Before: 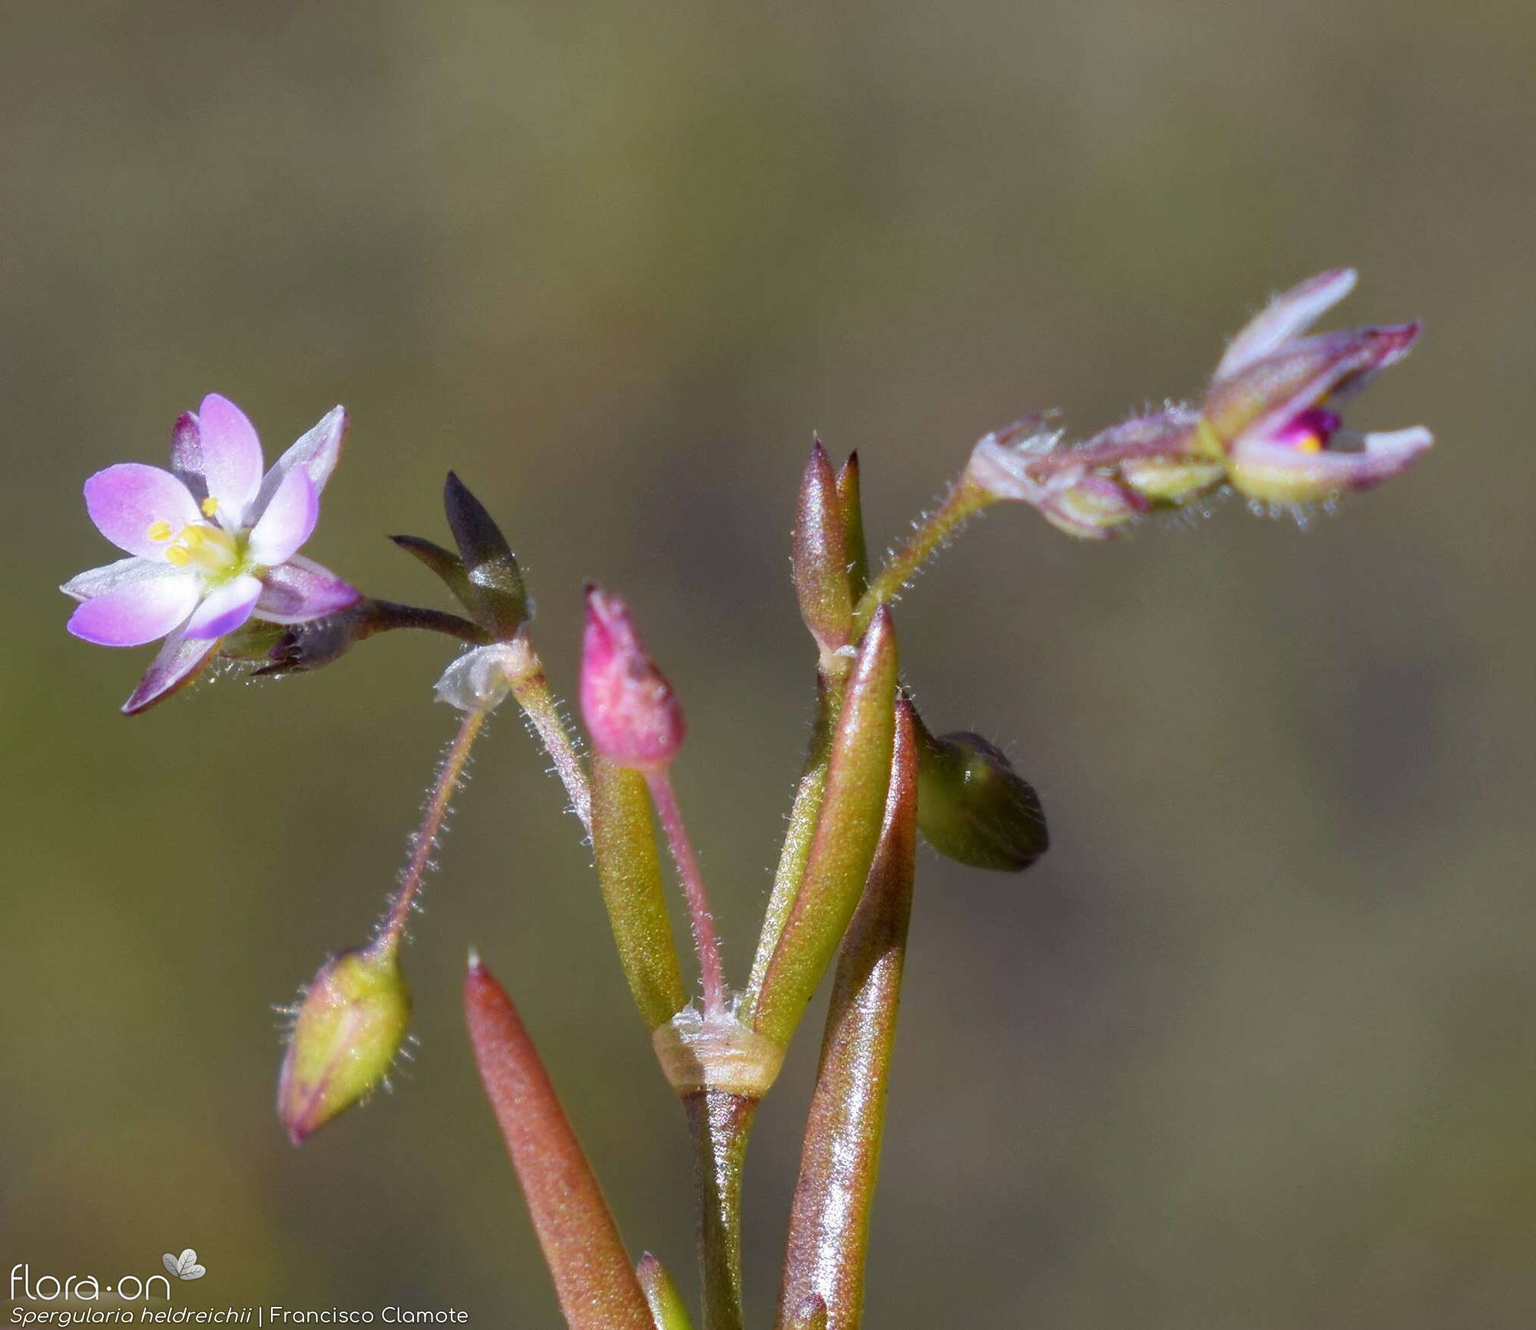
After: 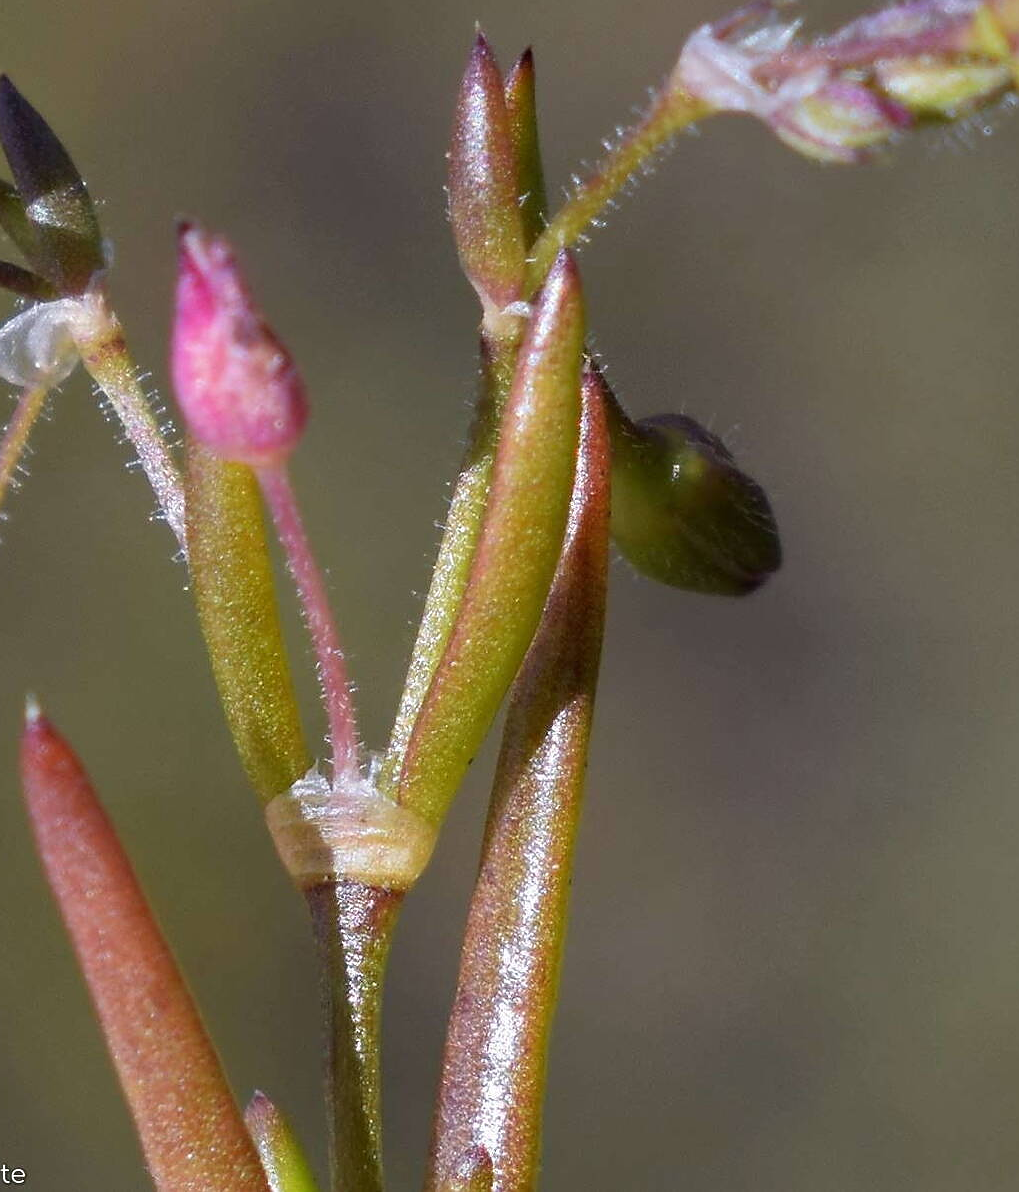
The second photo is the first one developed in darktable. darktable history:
crop and rotate: left 29.237%, top 31.152%, right 19.807%
sharpen: radius 0.969, amount 0.604
